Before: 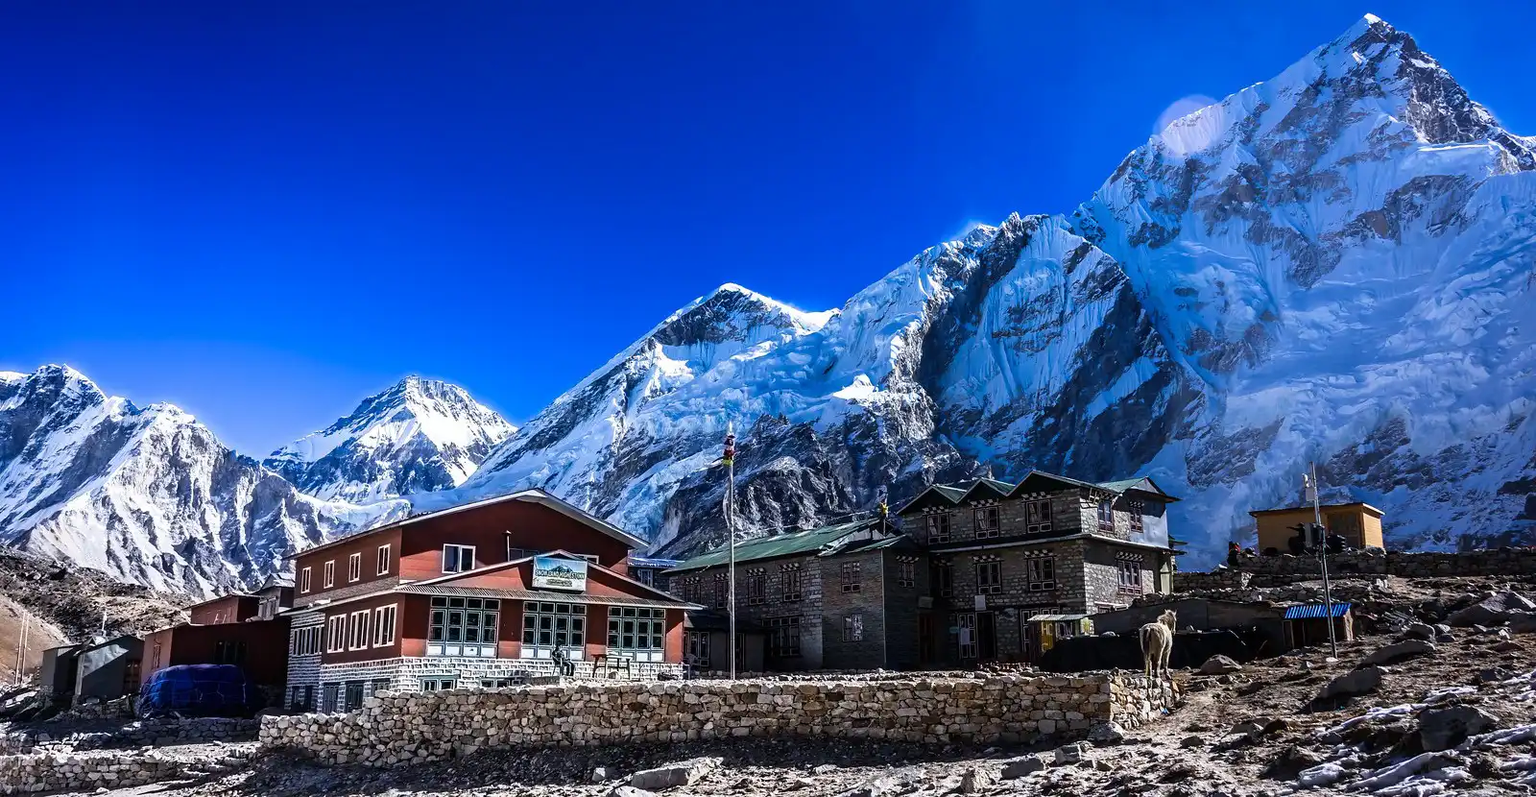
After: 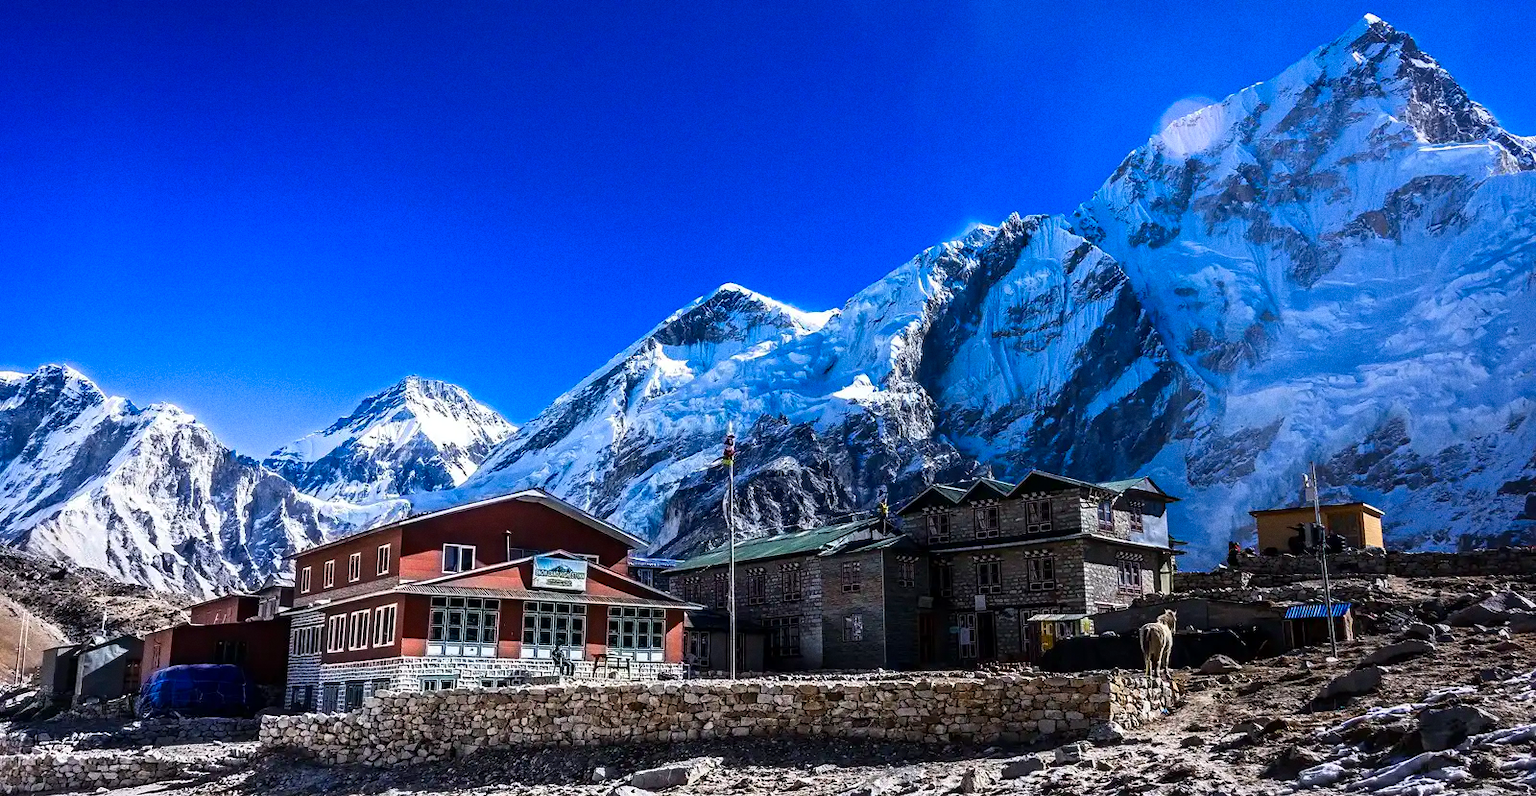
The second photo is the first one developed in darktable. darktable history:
grain: coarseness 0.09 ISO
contrast brightness saturation: contrast 0.04, saturation 0.16
local contrast: mode bilateral grid, contrast 100, coarseness 100, detail 108%, midtone range 0.2
